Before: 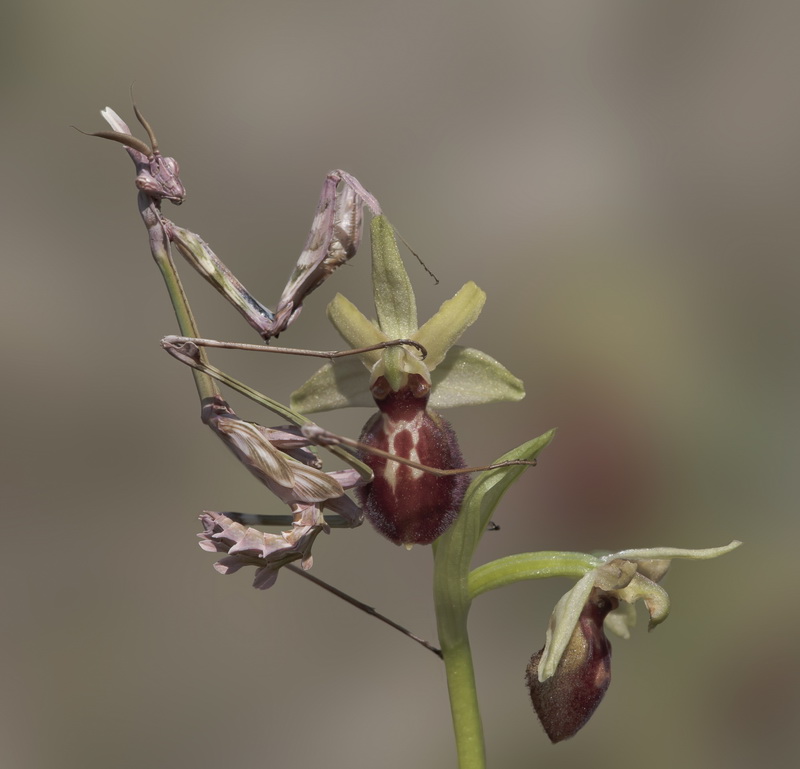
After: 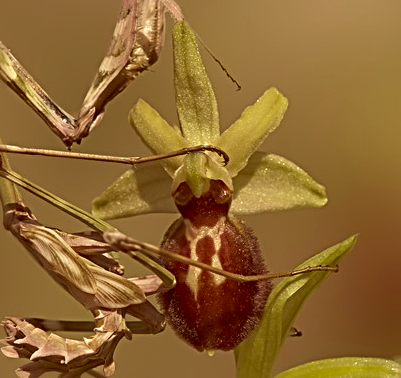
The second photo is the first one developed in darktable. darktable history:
velvia: on, module defaults
sharpen: radius 2.798, amount 0.717
color correction: highlights a* 1.03, highlights b* 24.81, shadows a* 16.23, shadows b* 24.31
crop: left 24.76%, top 25.315%, right 25.01%, bottom 25.494%
